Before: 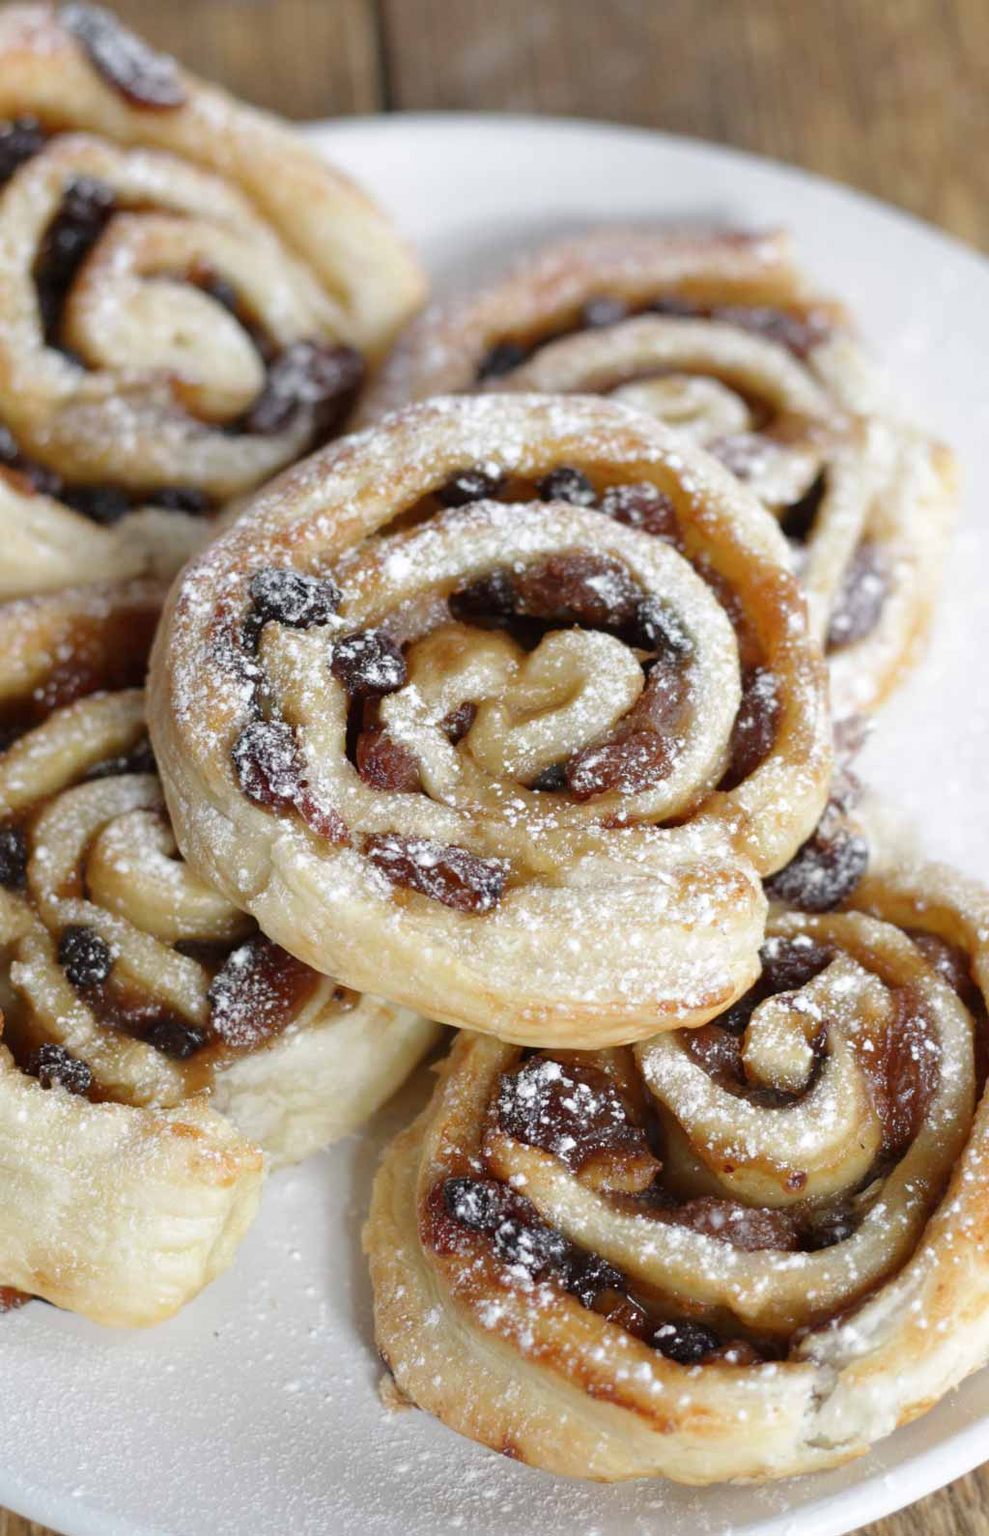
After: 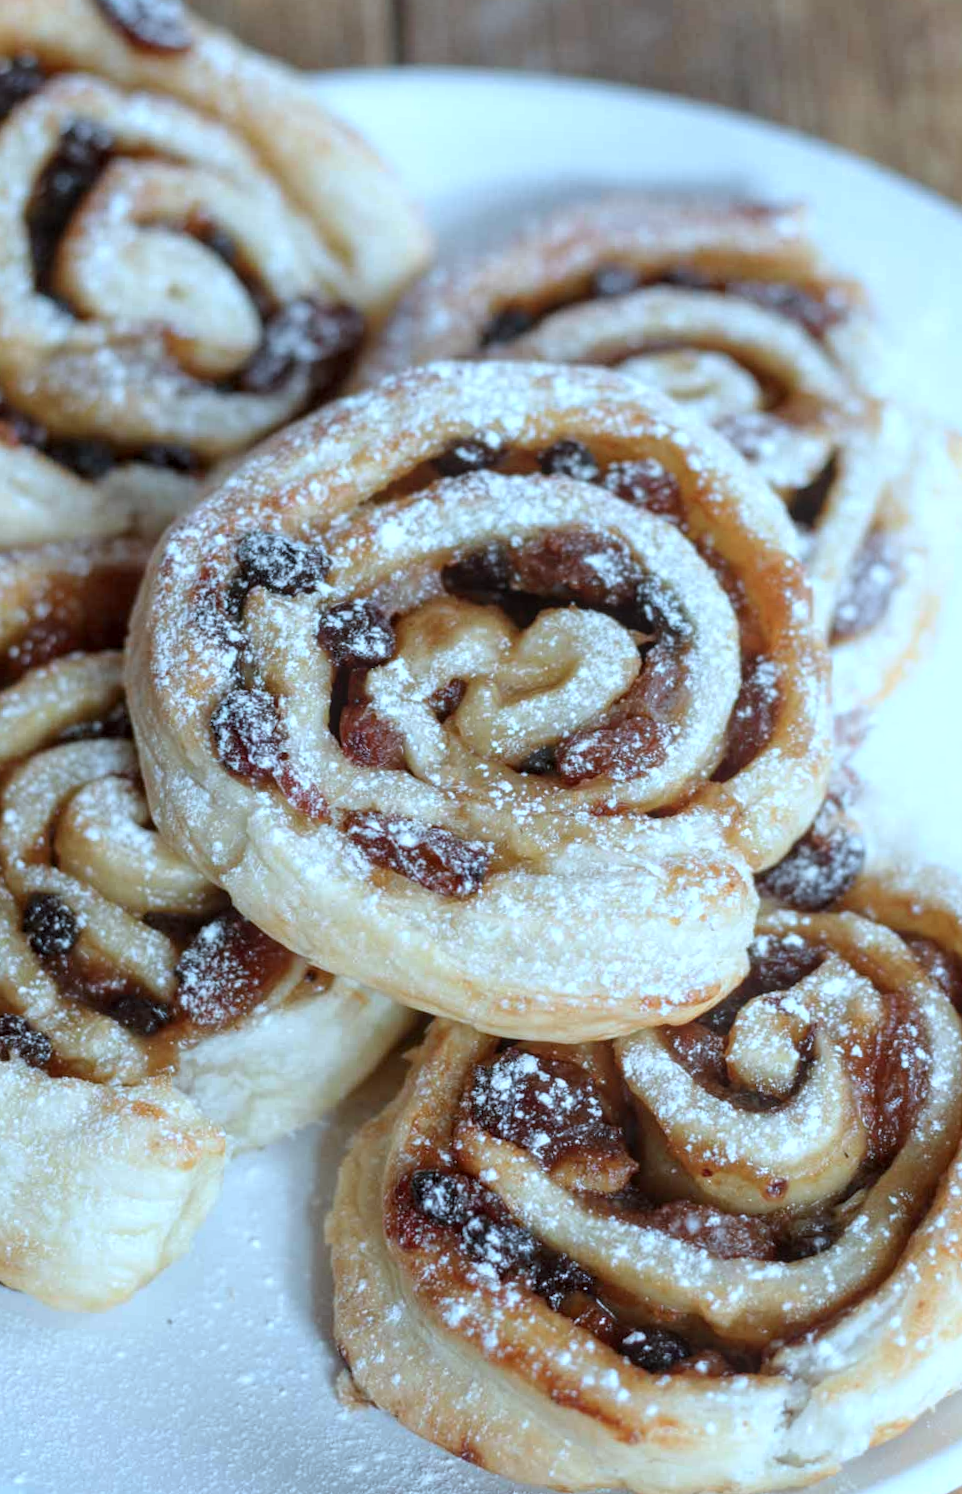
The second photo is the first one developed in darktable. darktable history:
crop and rotate: angle -2.38°
bloom: size 13.65%, threshold 98.39%, strength 4.82%
local contrast: on, module defaults
color correction: highlights a* -9.35, highlights b* -23.15
